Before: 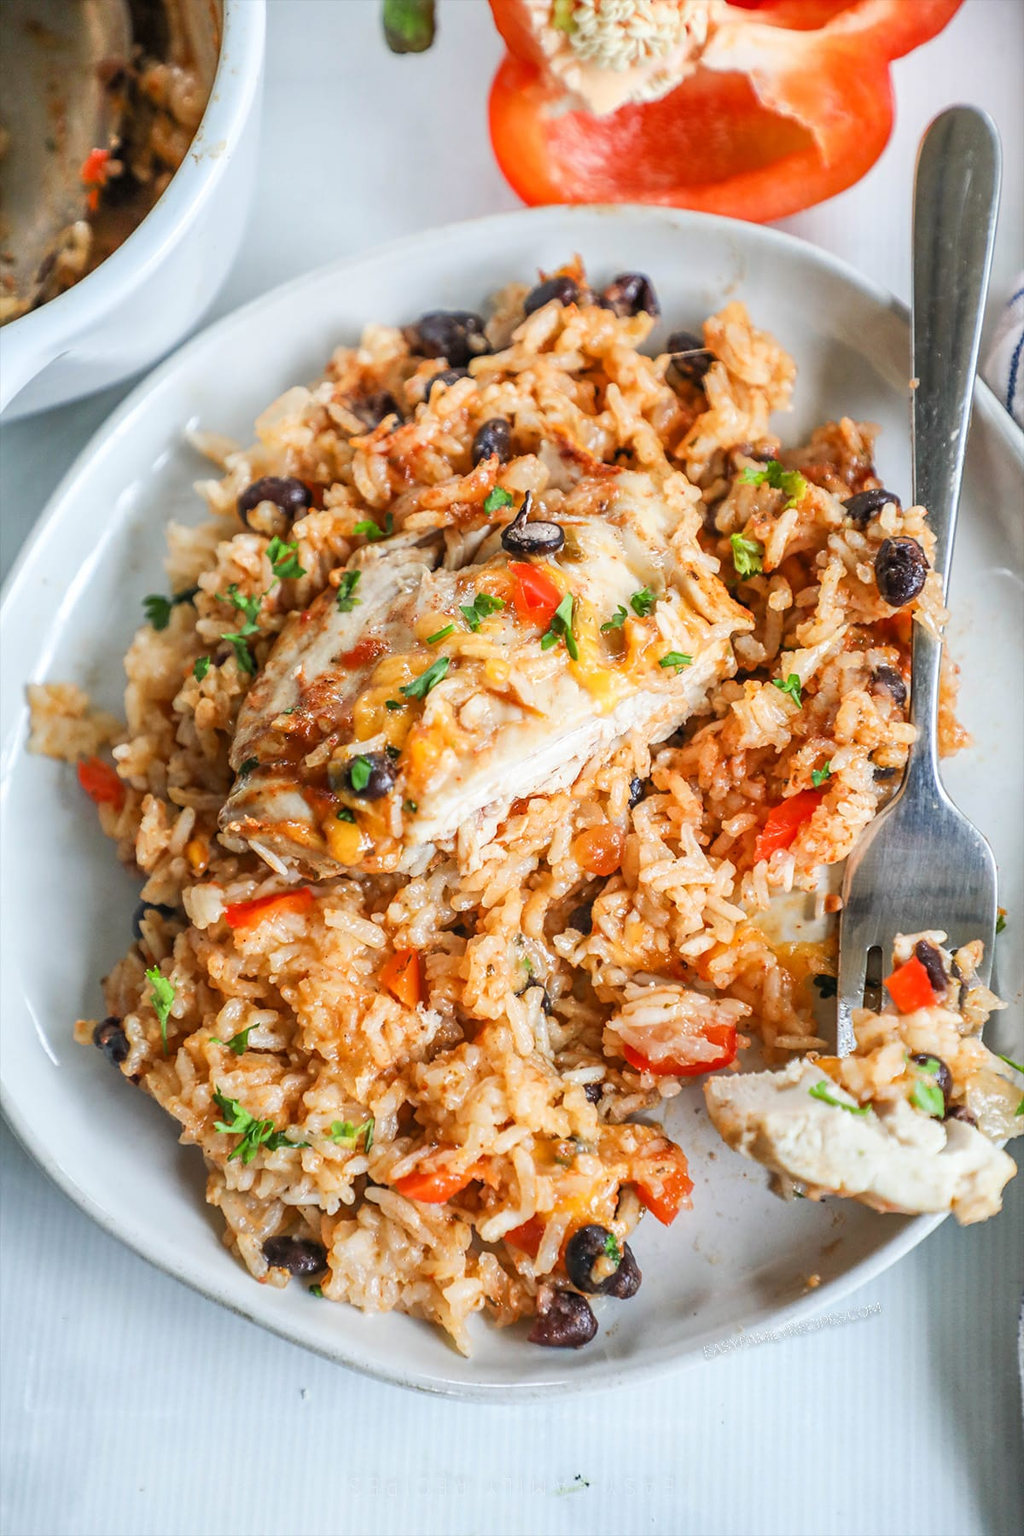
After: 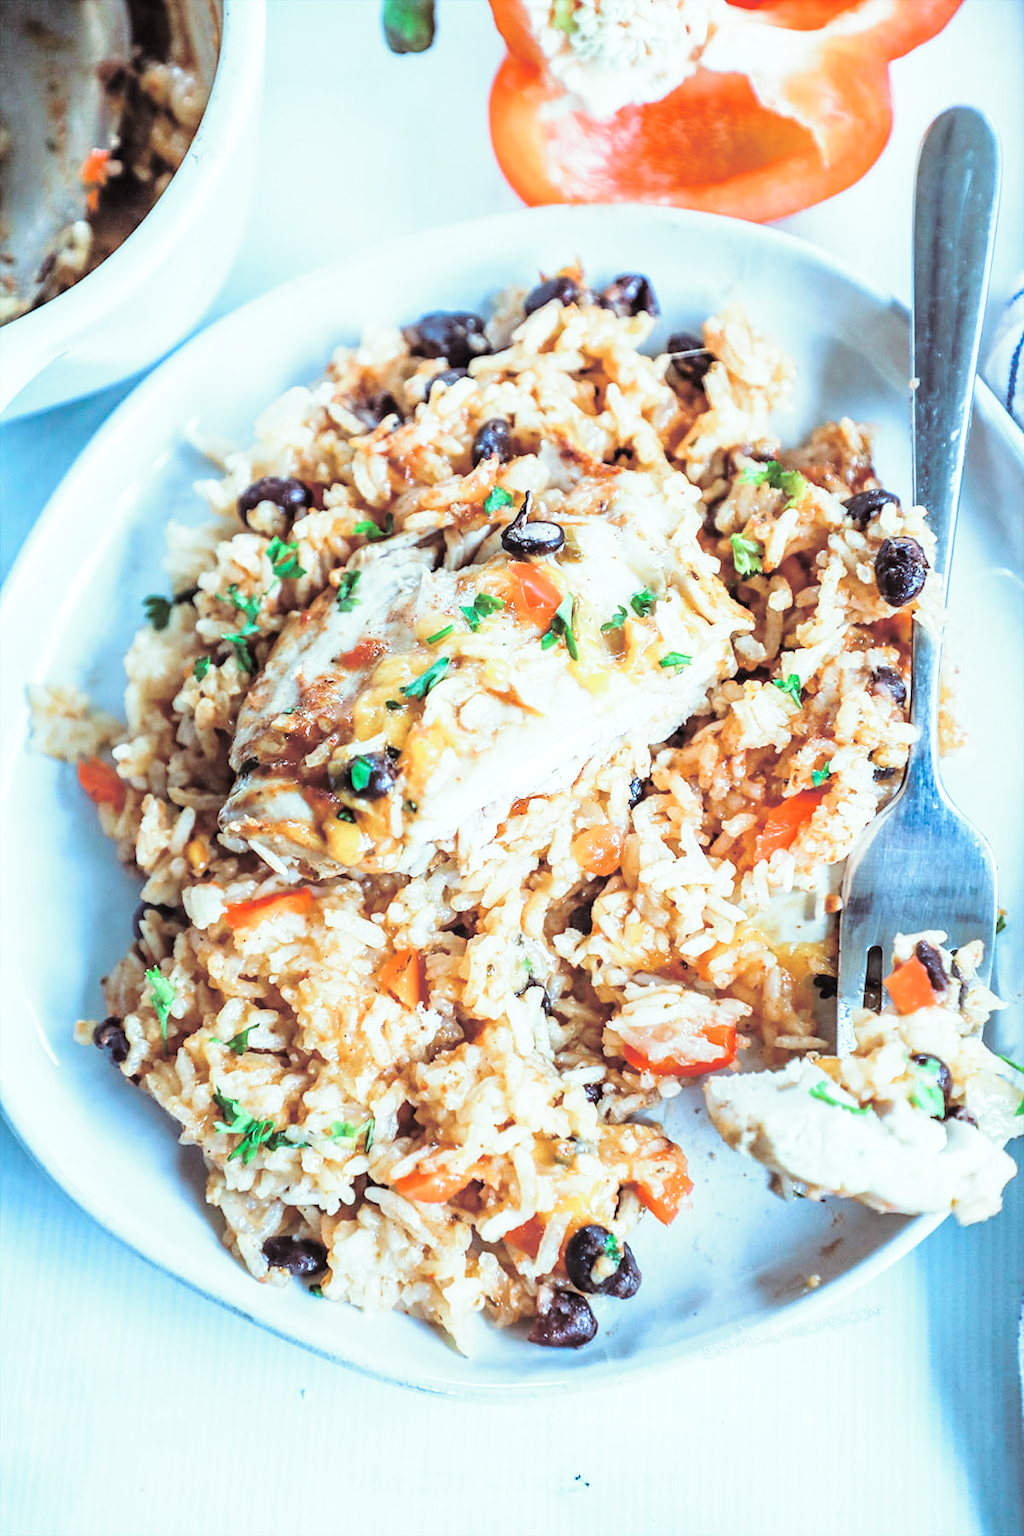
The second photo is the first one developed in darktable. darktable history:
color calibration: illuminant custom, x 0.432, y 0.395, temperature 3098 K
base curve: curves: ch0 [(0, 0) (0.032, 0.037) (0.105, 0.228) (0.435, 0.76) (0.856, 0.983) (1, 1)], preserve colors none
split-toning: shadows › saturation 0.2
